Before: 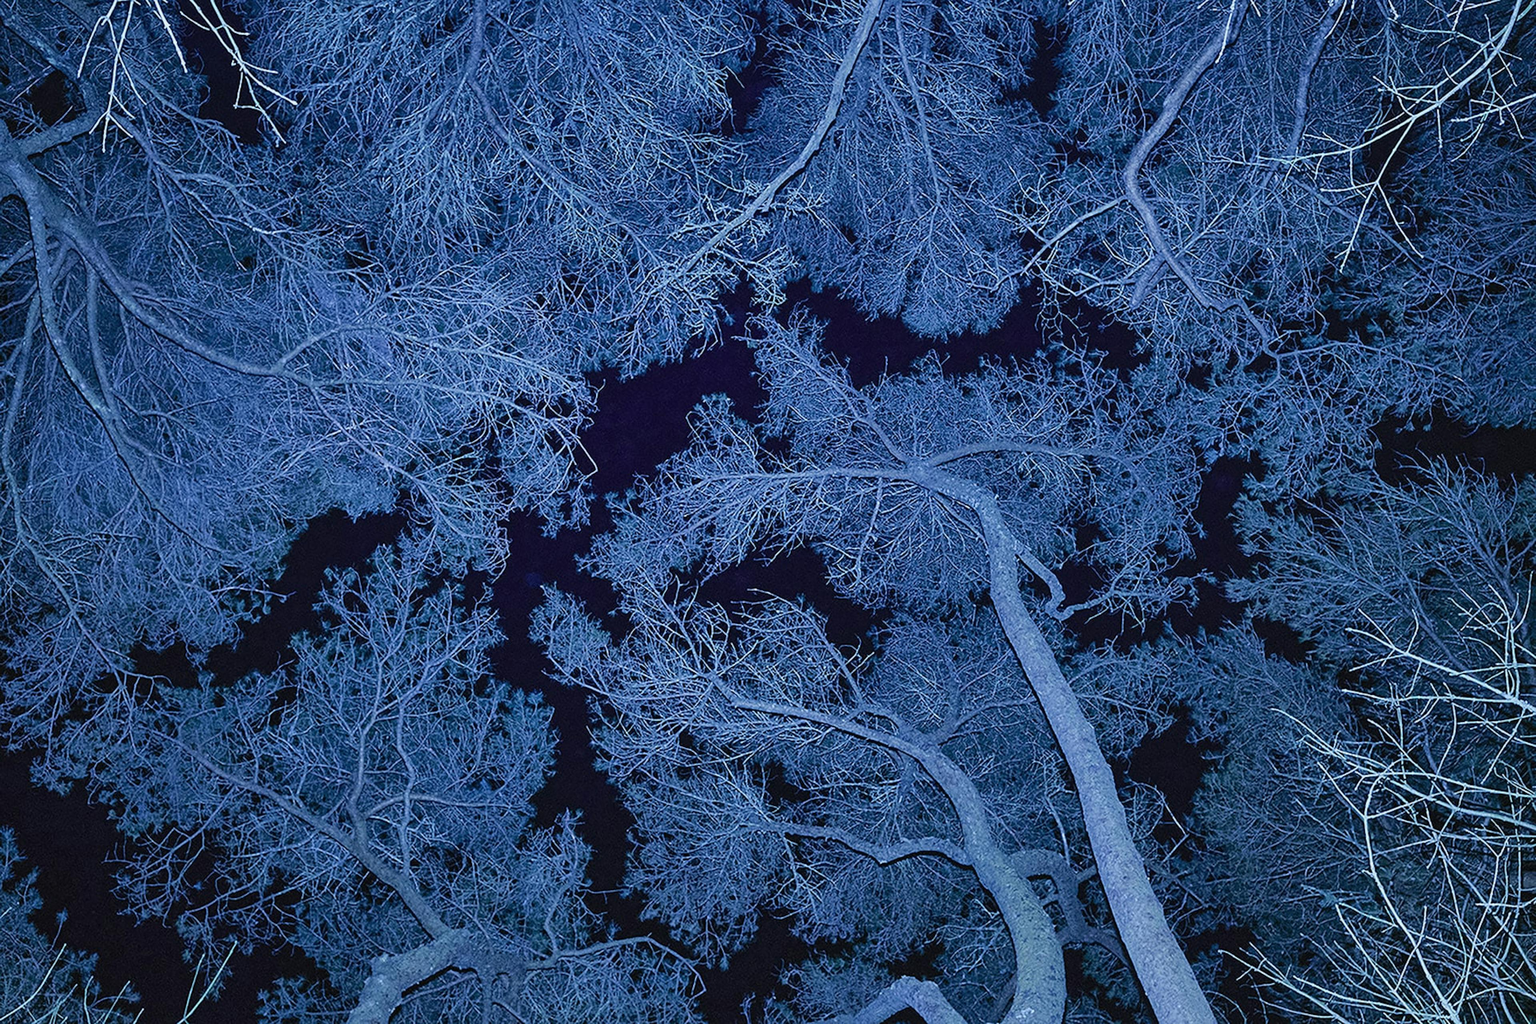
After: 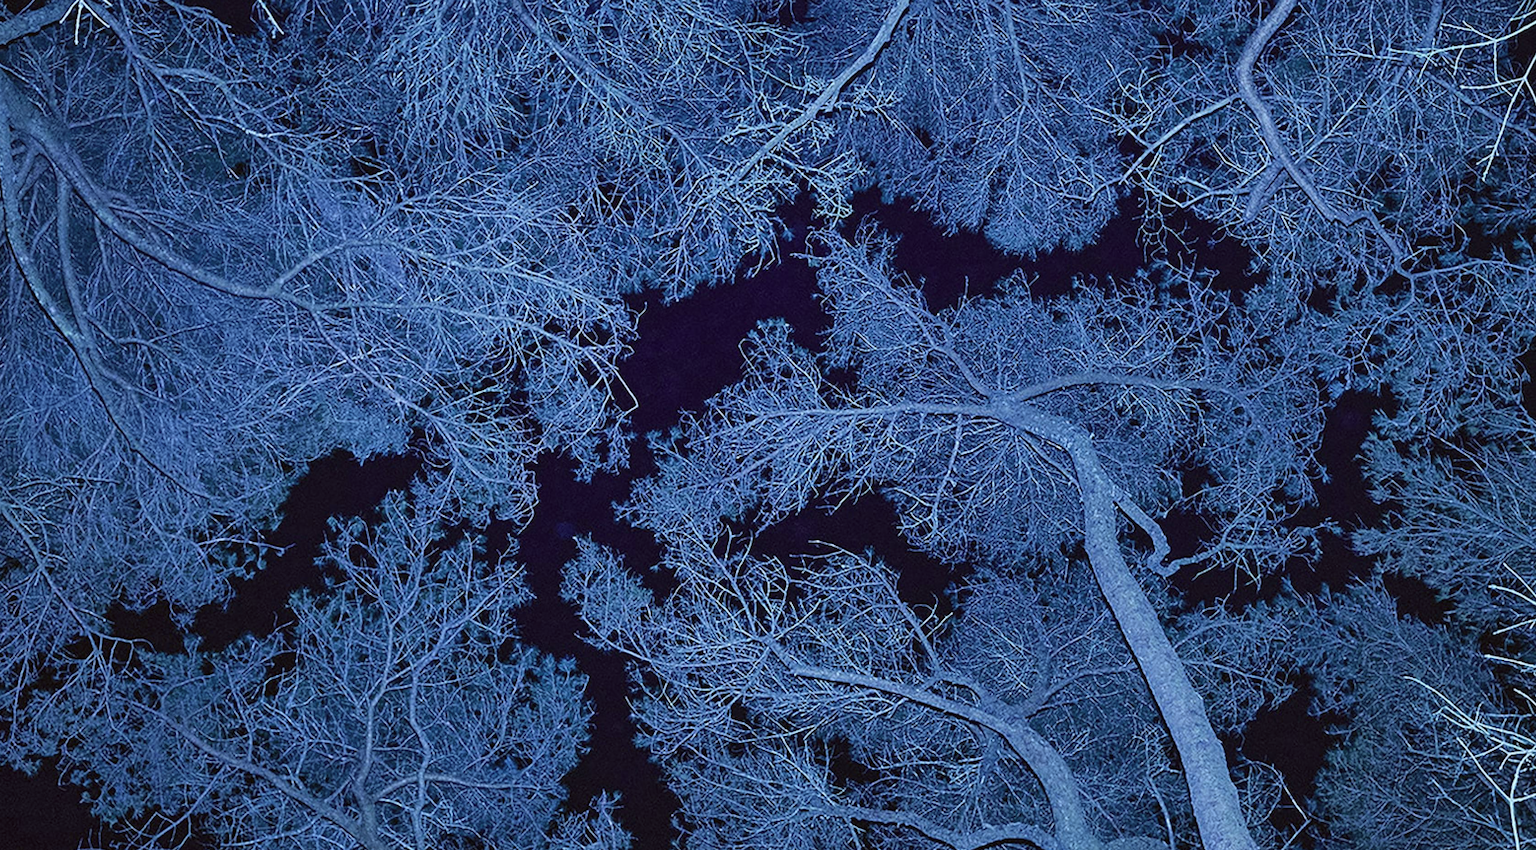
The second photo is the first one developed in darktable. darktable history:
crop and rotate: left 2.401%, top 11.133%, right 9.676%, bottom 15.829%
color correction: highlights a* -2.71, highlights b* -2.32, shadows a* 2.42, shadows b* 2.77
